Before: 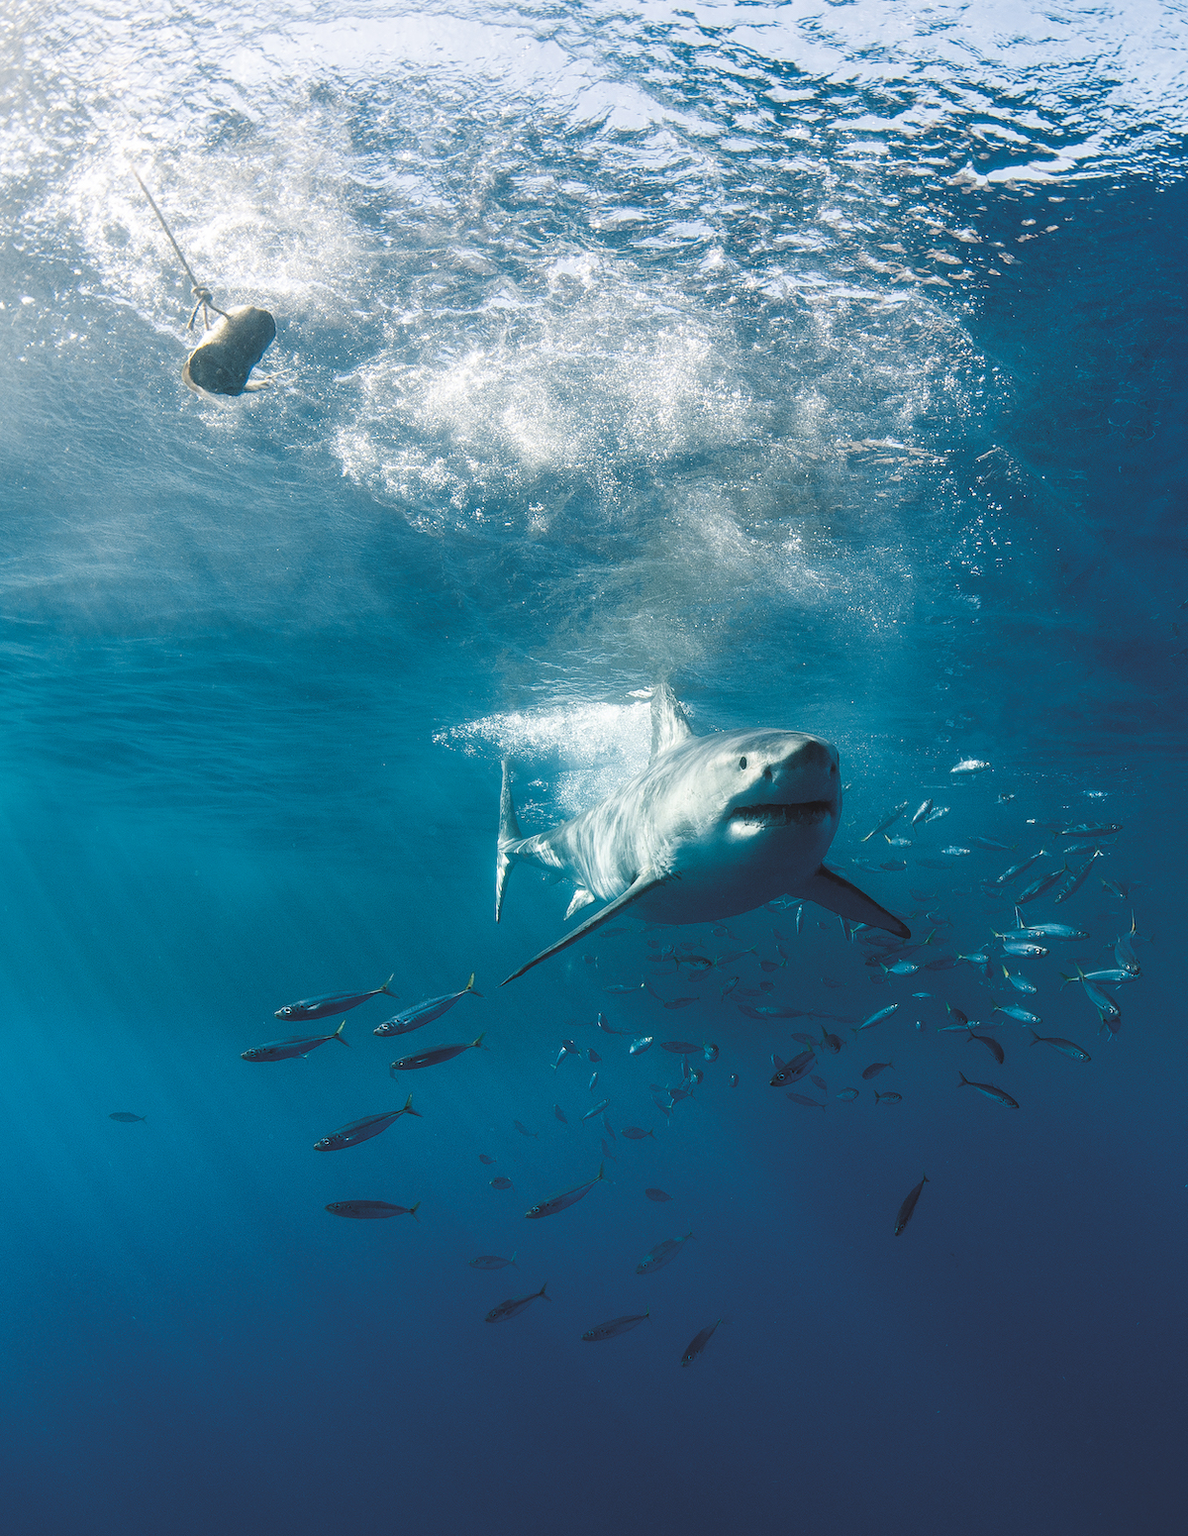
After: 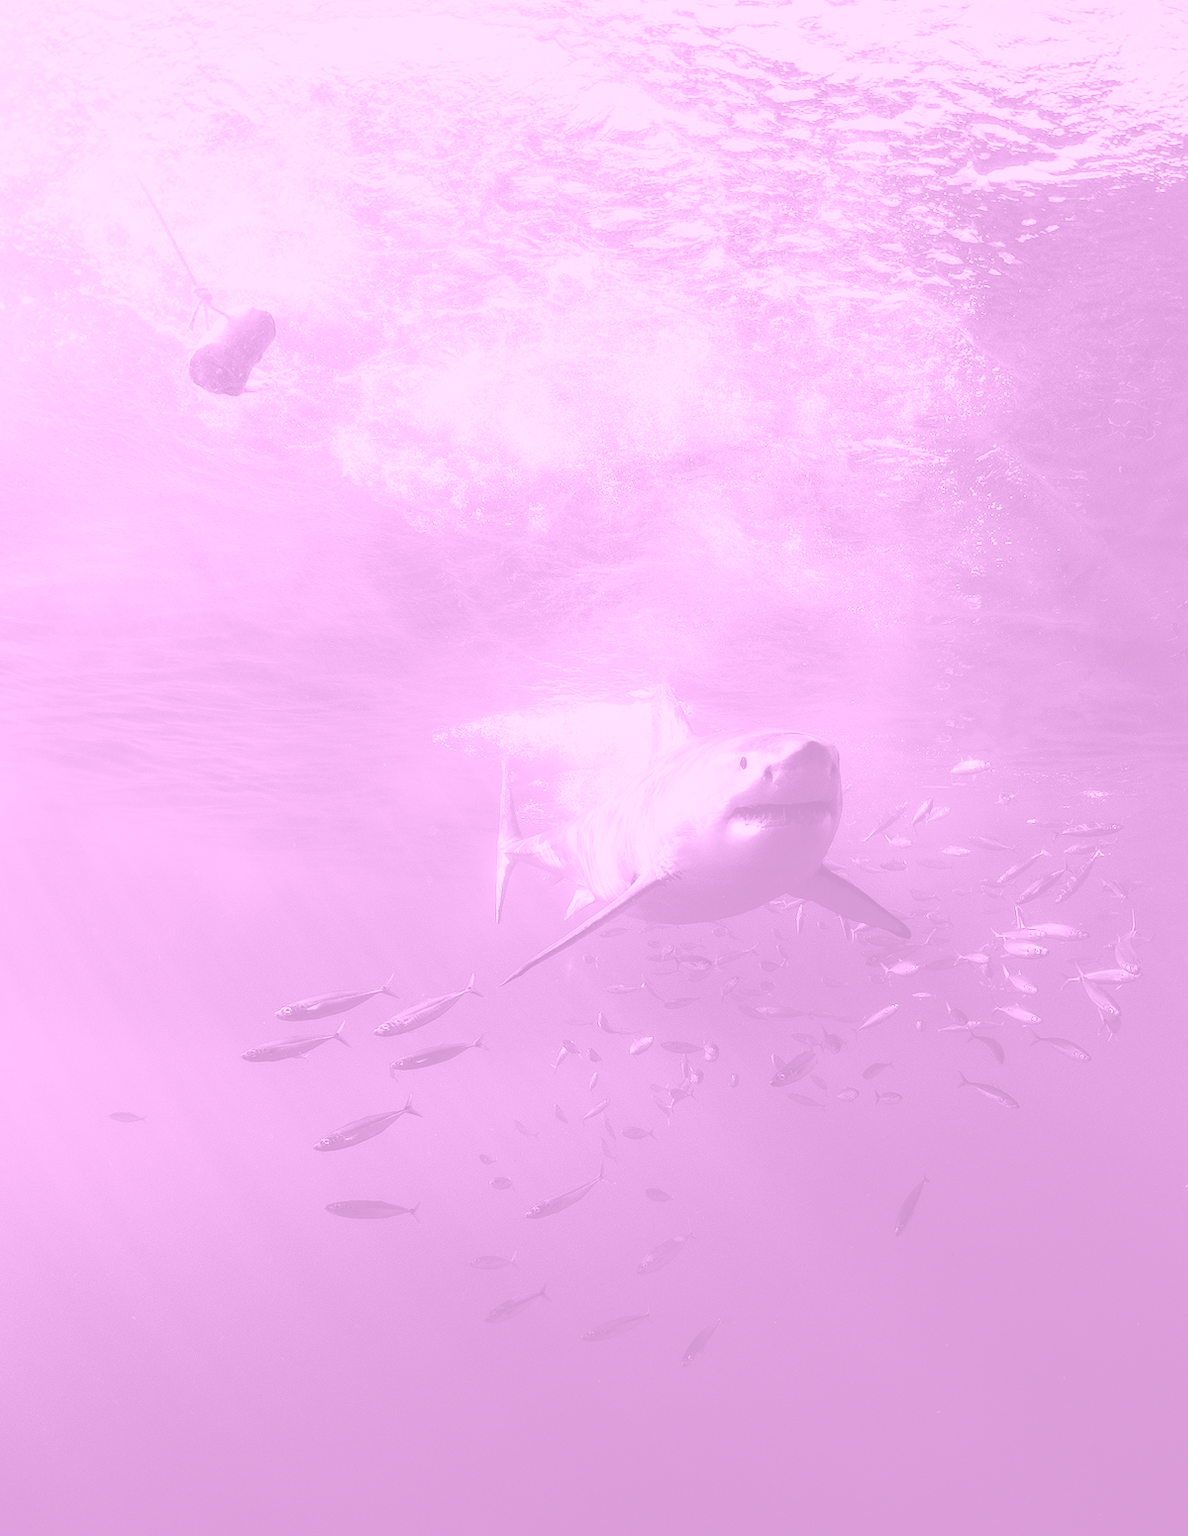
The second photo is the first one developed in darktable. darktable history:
exposure: black level correction 0.011, exposure -0.478 EV, compensate highlight preservation false
base curve: curves: ch0 [(0, 0) (0.028, 0.03) (0.121, 0.232) (0.46, 0.748) (0.859, 0.968) (1, 1)], preserve colors none
colorize: hue 331.2°, saturation 75%, source mix 30.28%, lightness 70.52%, version 1
white balance: red 1.029, blue 0.92
